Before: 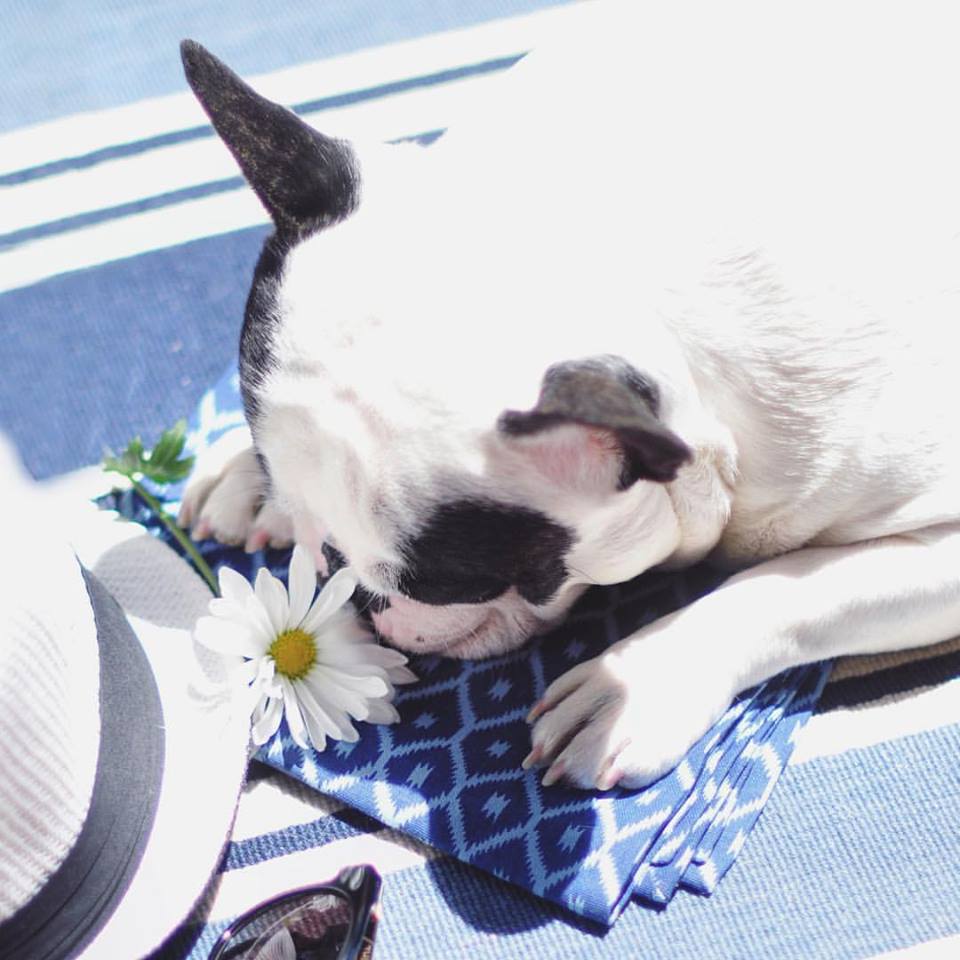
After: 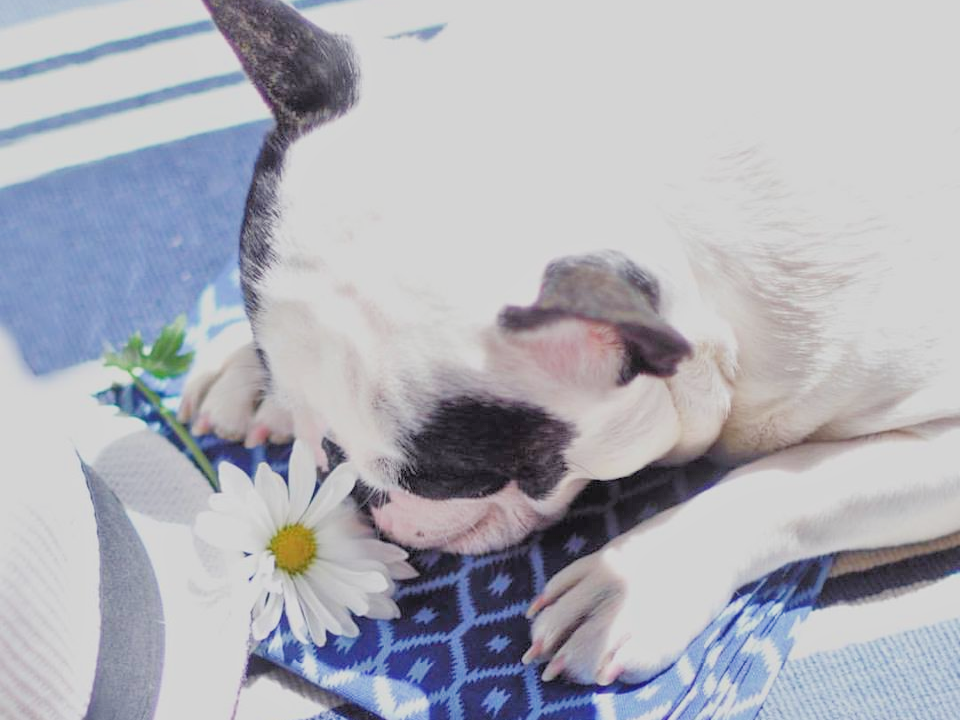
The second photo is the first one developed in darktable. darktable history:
filmic rgb: black relative exposure -7.65 EV, white relative exposure 4.56 EV, hardness 3.61, contrast 1.106
crop: top 11.038%, bottom 13.962%
tone equalizer: -7 EV 0.15 EV, -6 EV 0.6 EV, -5 EV 1.15 EV, -4 EV 1.33 EV, -3 EV 1.15 EV, -2 EV 0.6 EV, -1 EV 0.15 EV, mask exposure compensation -0.5 EV
